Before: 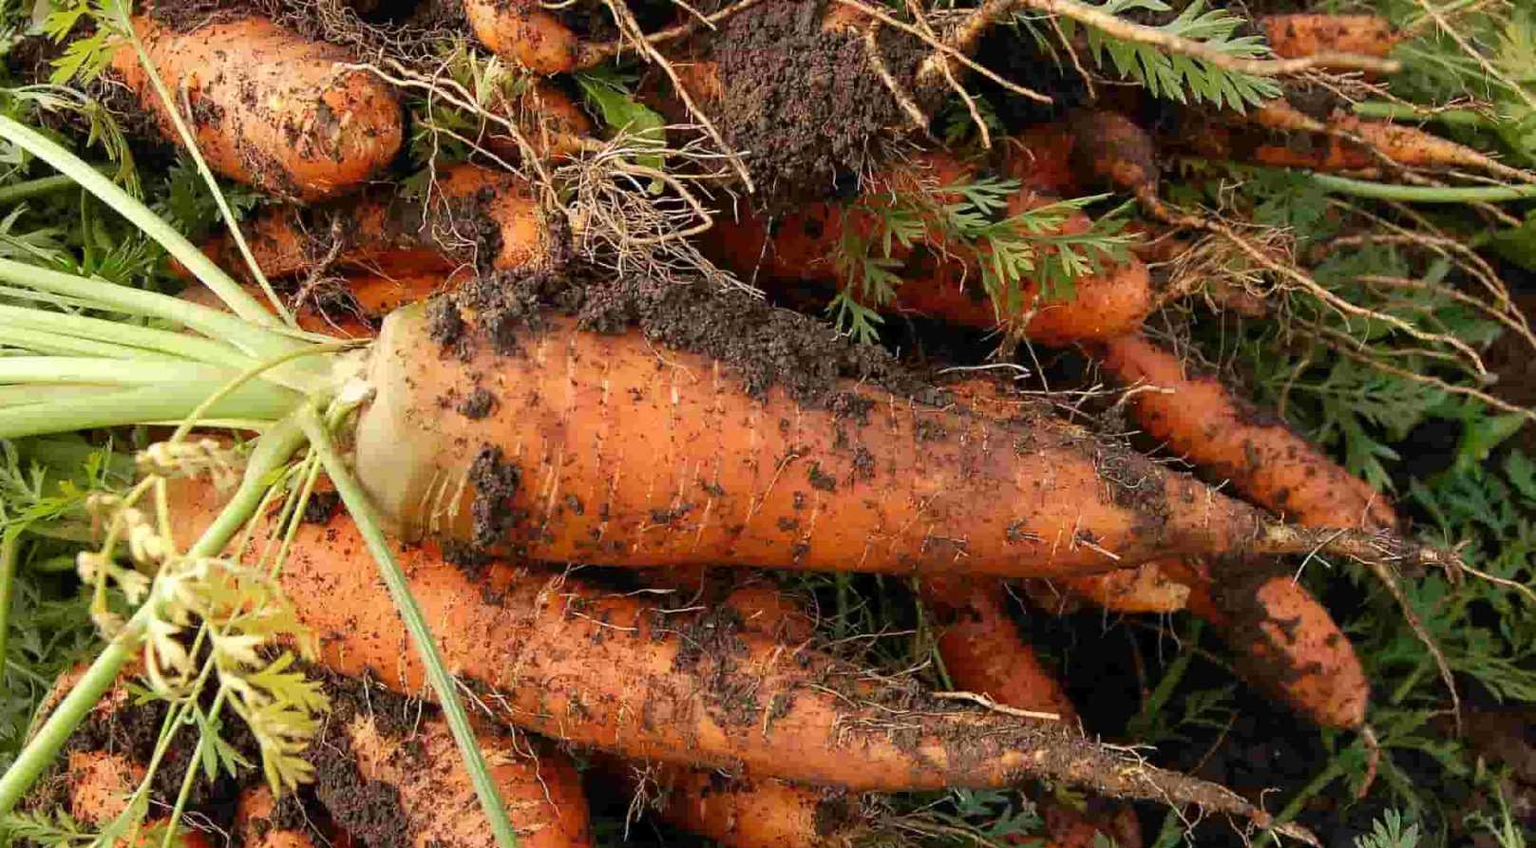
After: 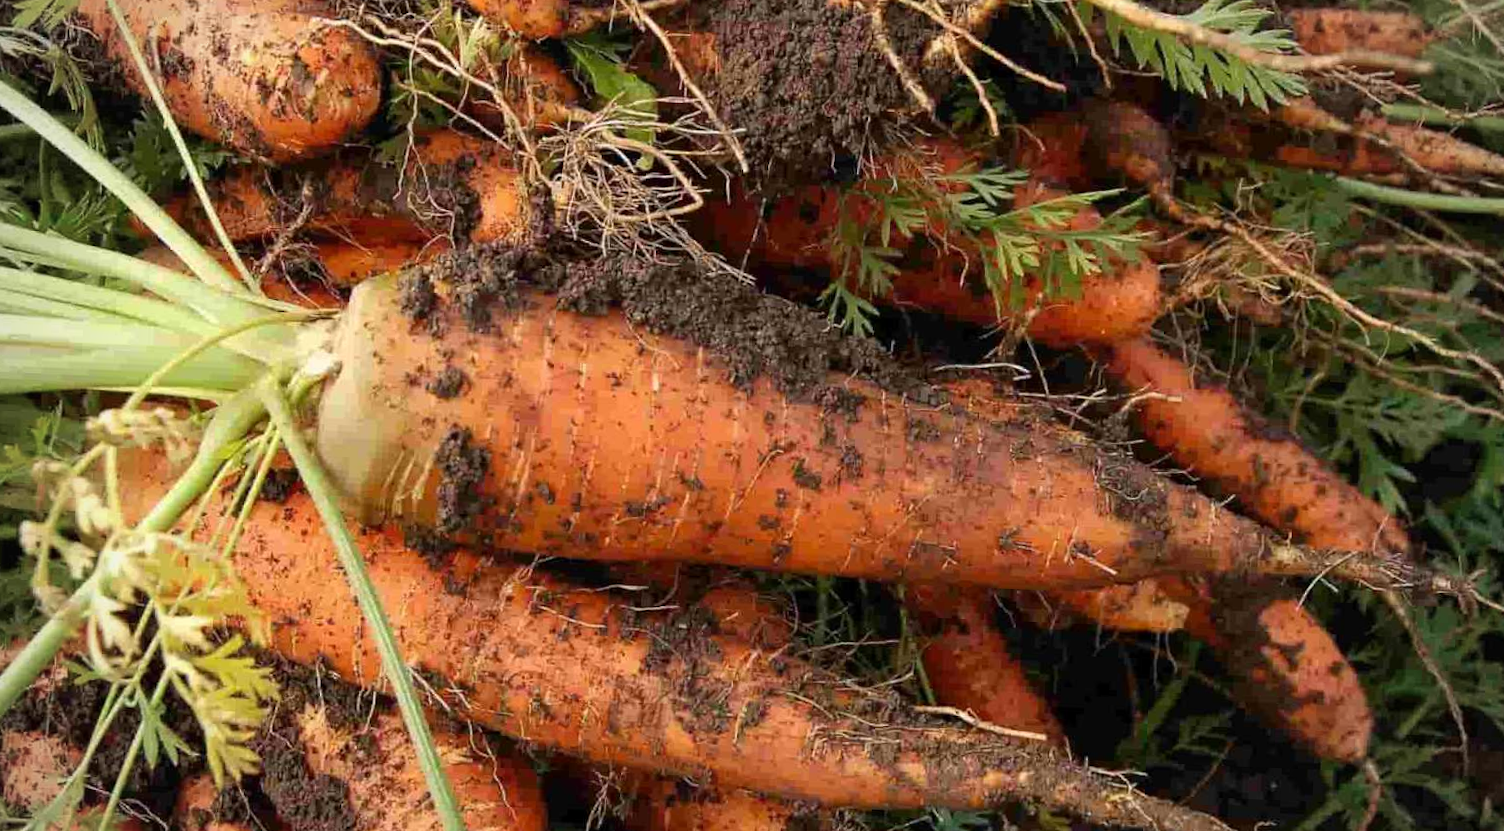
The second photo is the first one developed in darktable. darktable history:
vignetting: fall-off start 79.79%
crop and rotate: angle -2.38°
